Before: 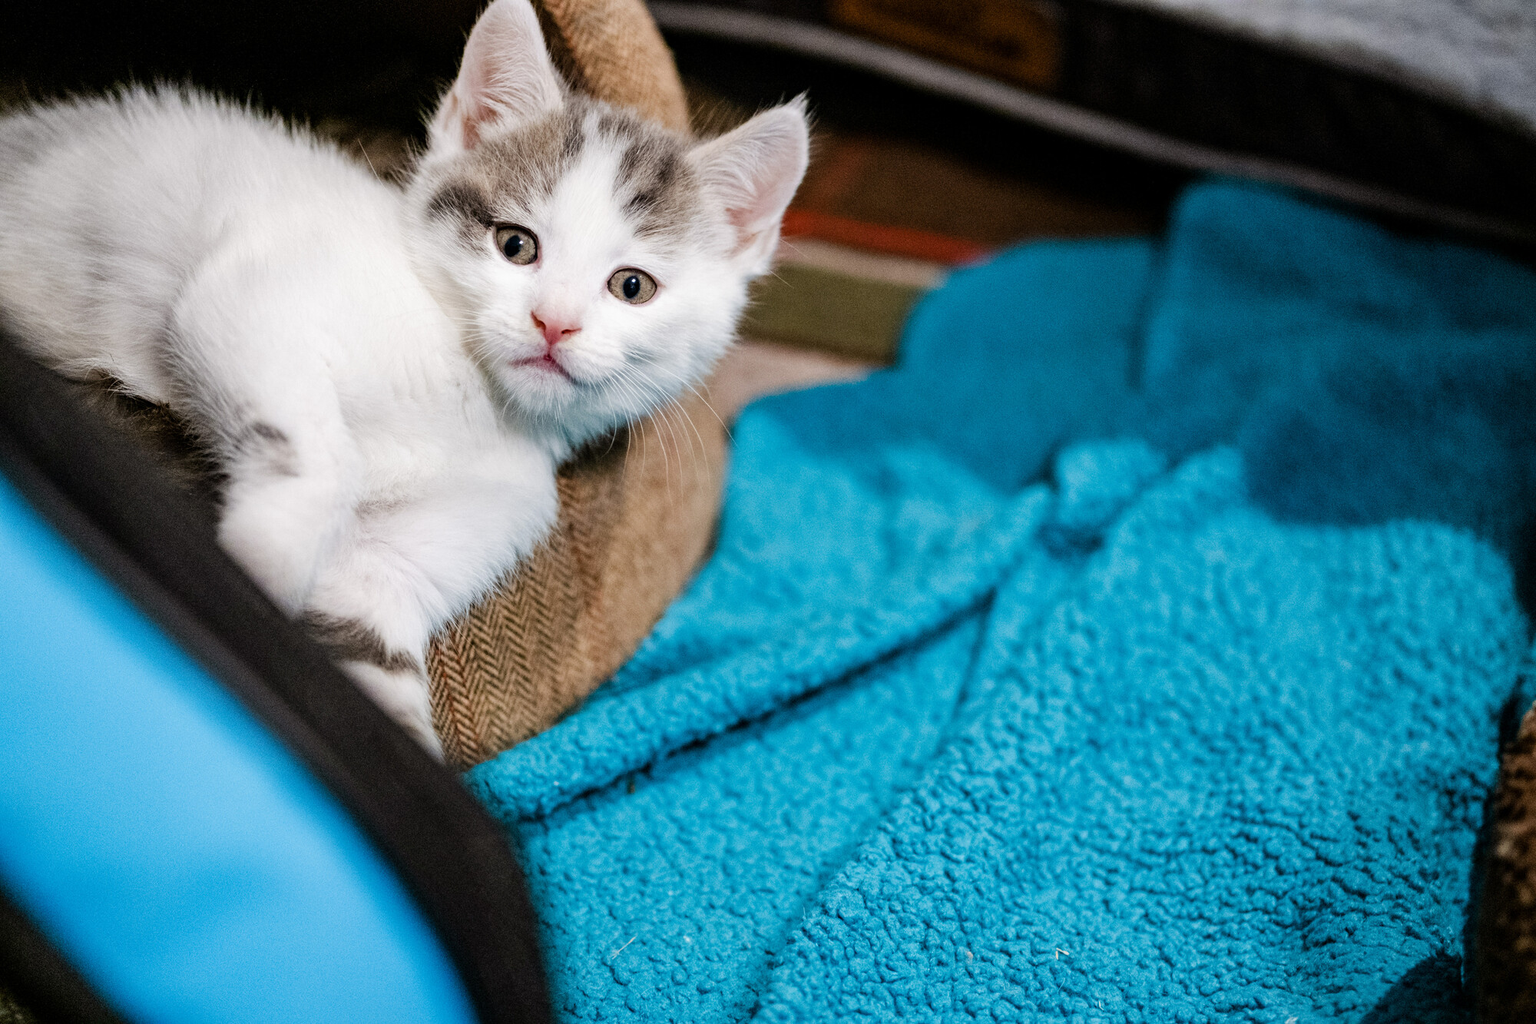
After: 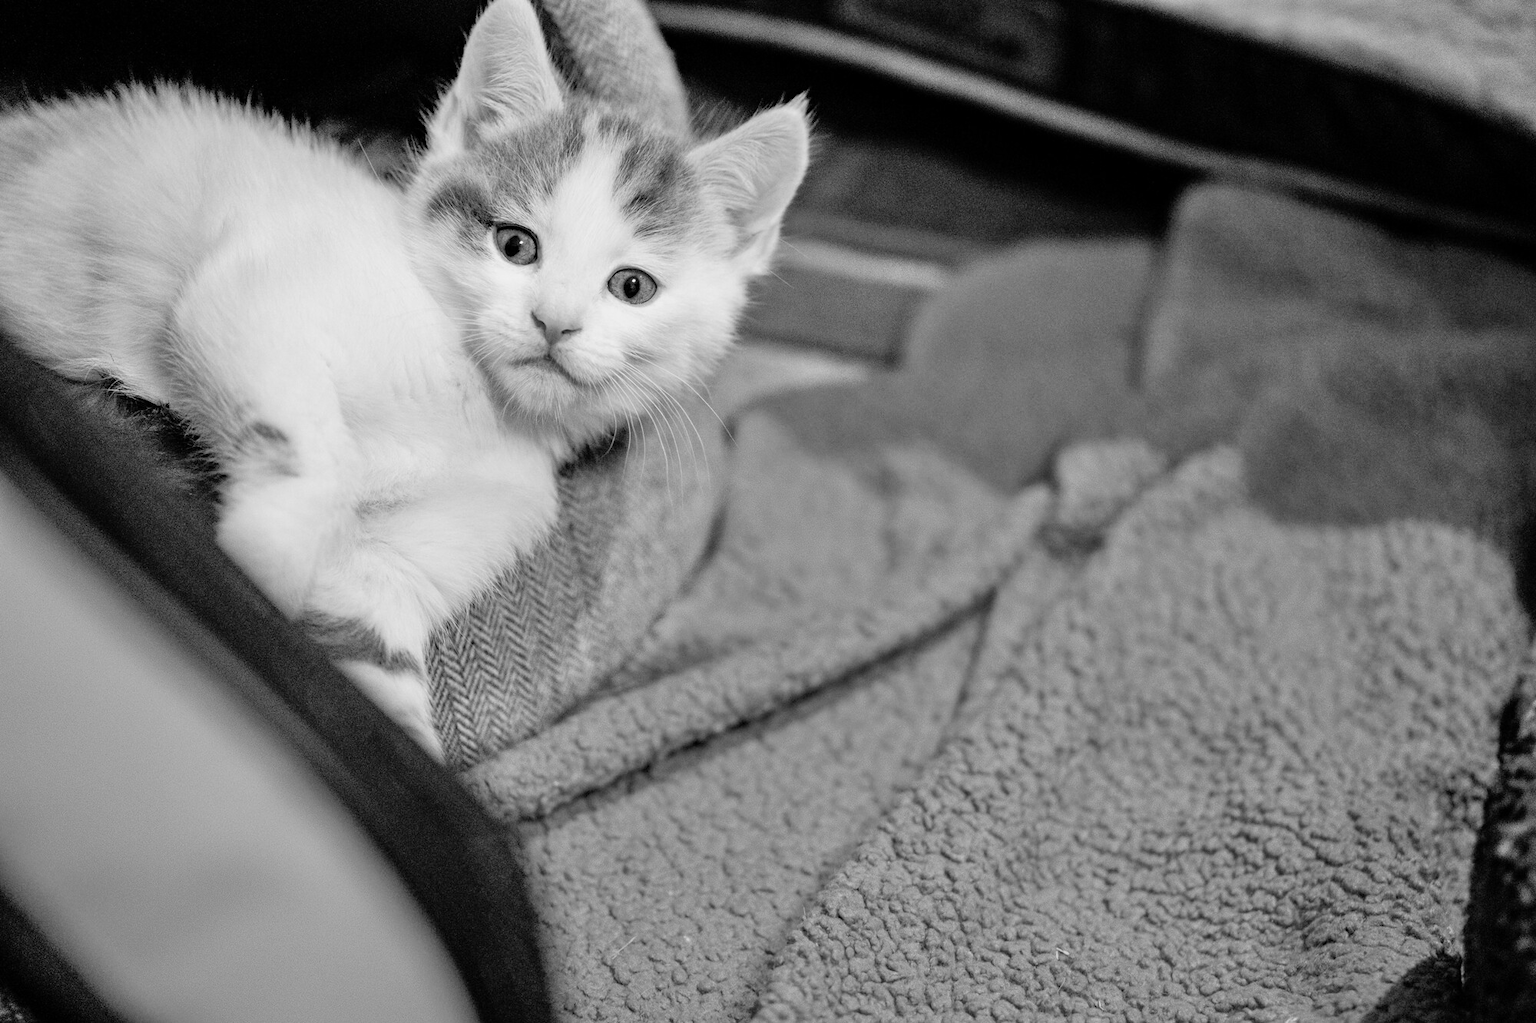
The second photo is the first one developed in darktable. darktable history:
tone equalizer: -7 EV 0.15 EV, -6 EV 0.6 EV, -5 EV 1.15 EV, -4 EV 1.33 EV, -3 EV 1.15 EV, -2 EV 0.6 EV, -1 EV 0.15 EV, mask exposure compensation -0.5 EV
monochrome: a 73.58, b 64.21
